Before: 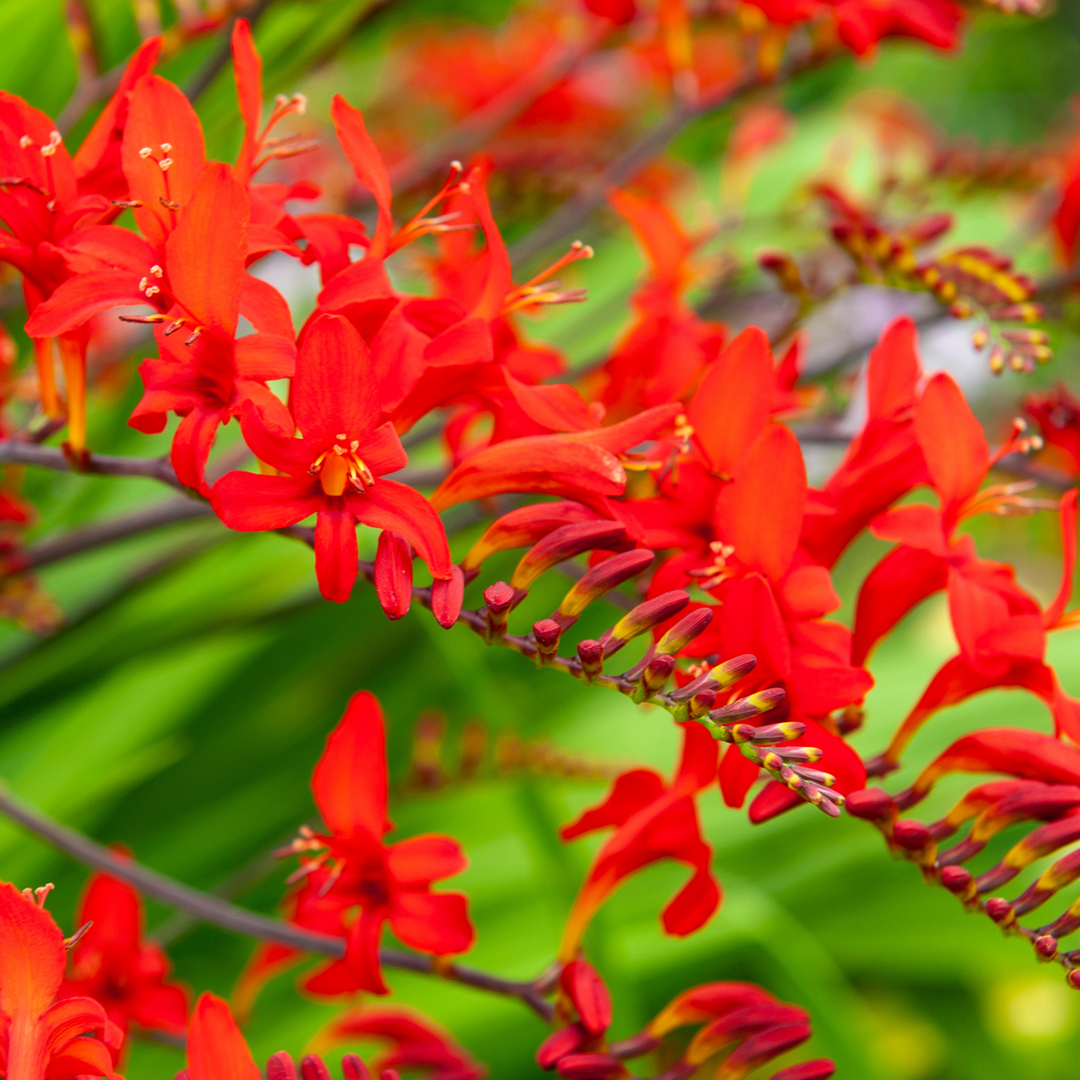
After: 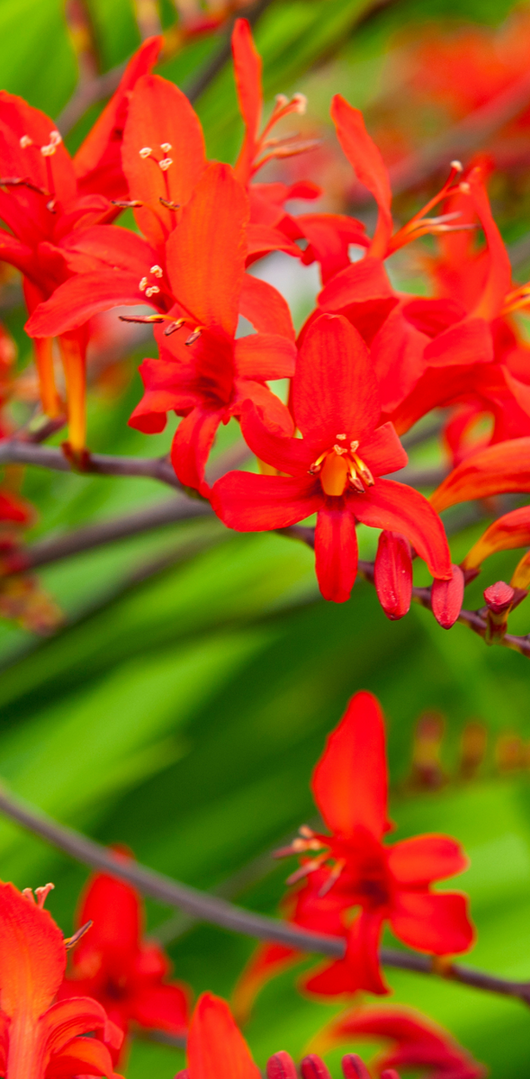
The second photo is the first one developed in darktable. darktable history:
exposure: compensate highlight preservation false
crop and rotate: left 0%, top 0%, right 50.845%
